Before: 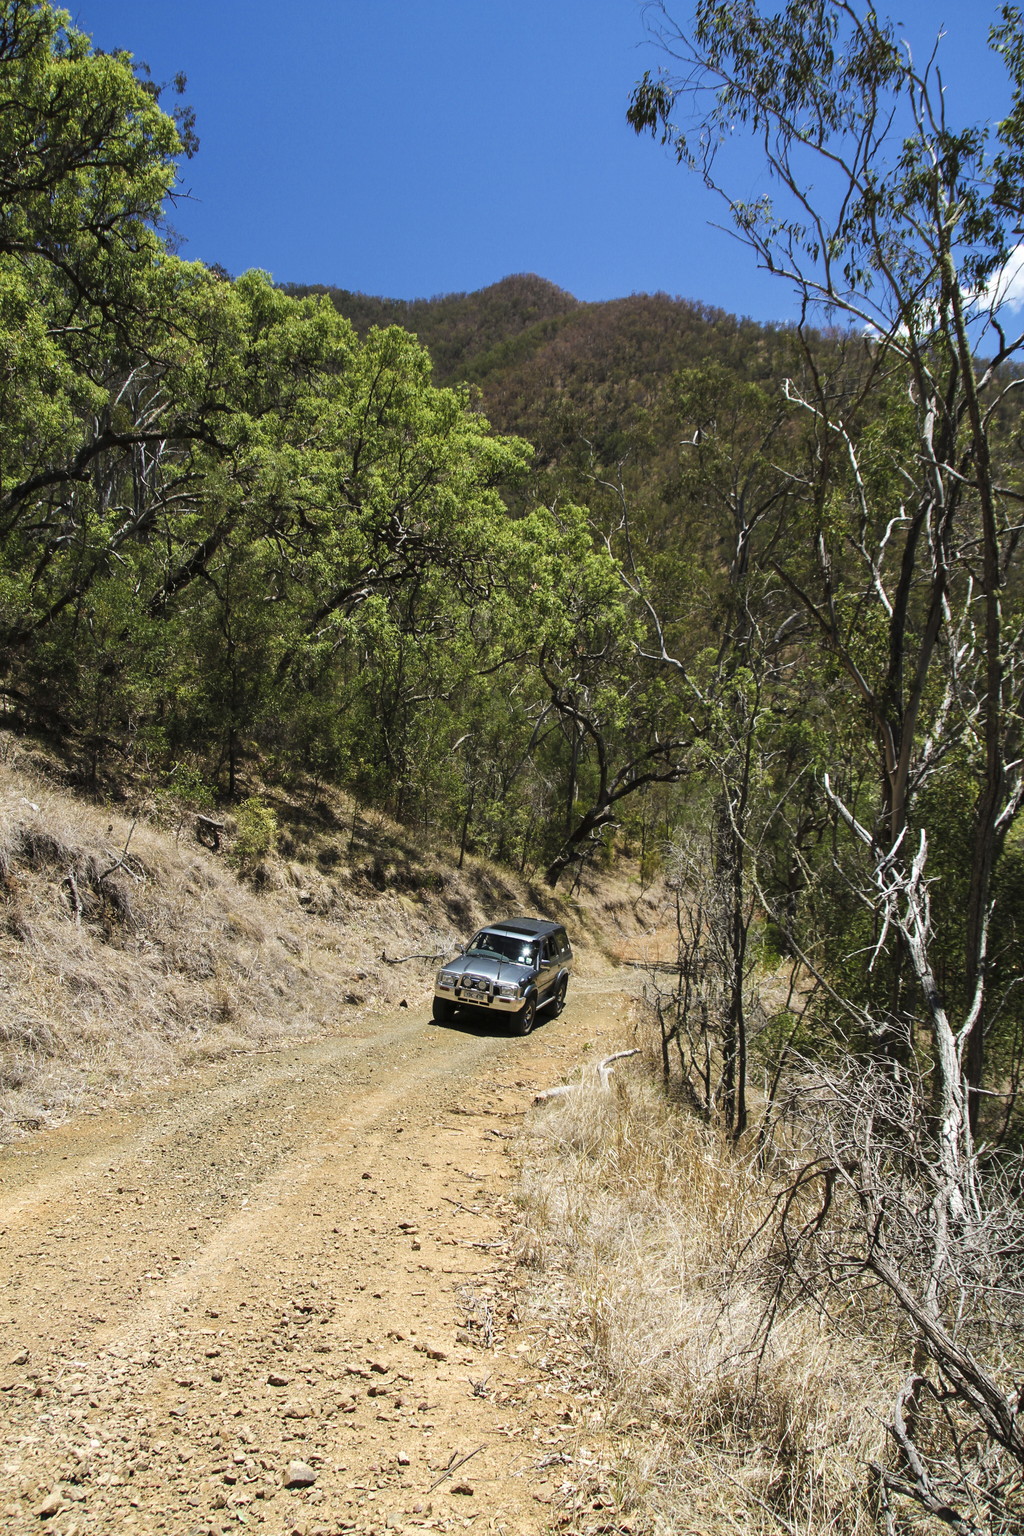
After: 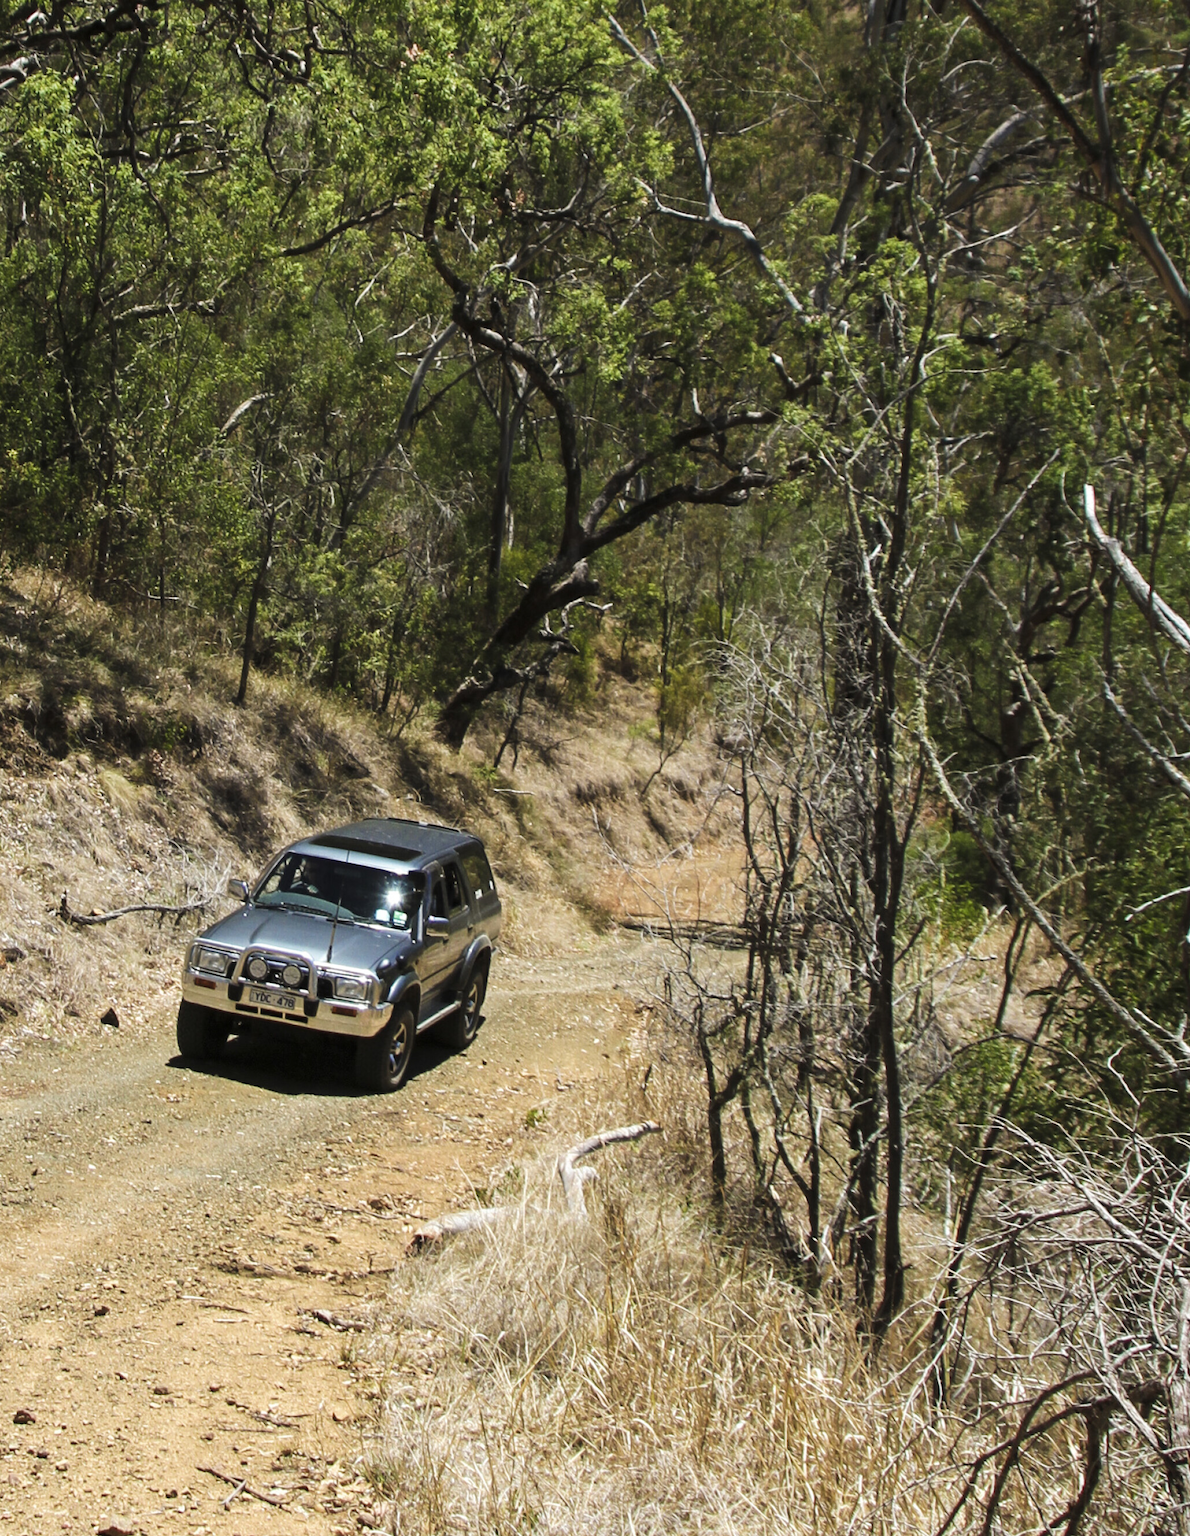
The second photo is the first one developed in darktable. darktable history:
crop: left 34.812%, top 36.73%, right 14.956%, bottom 20.061%
